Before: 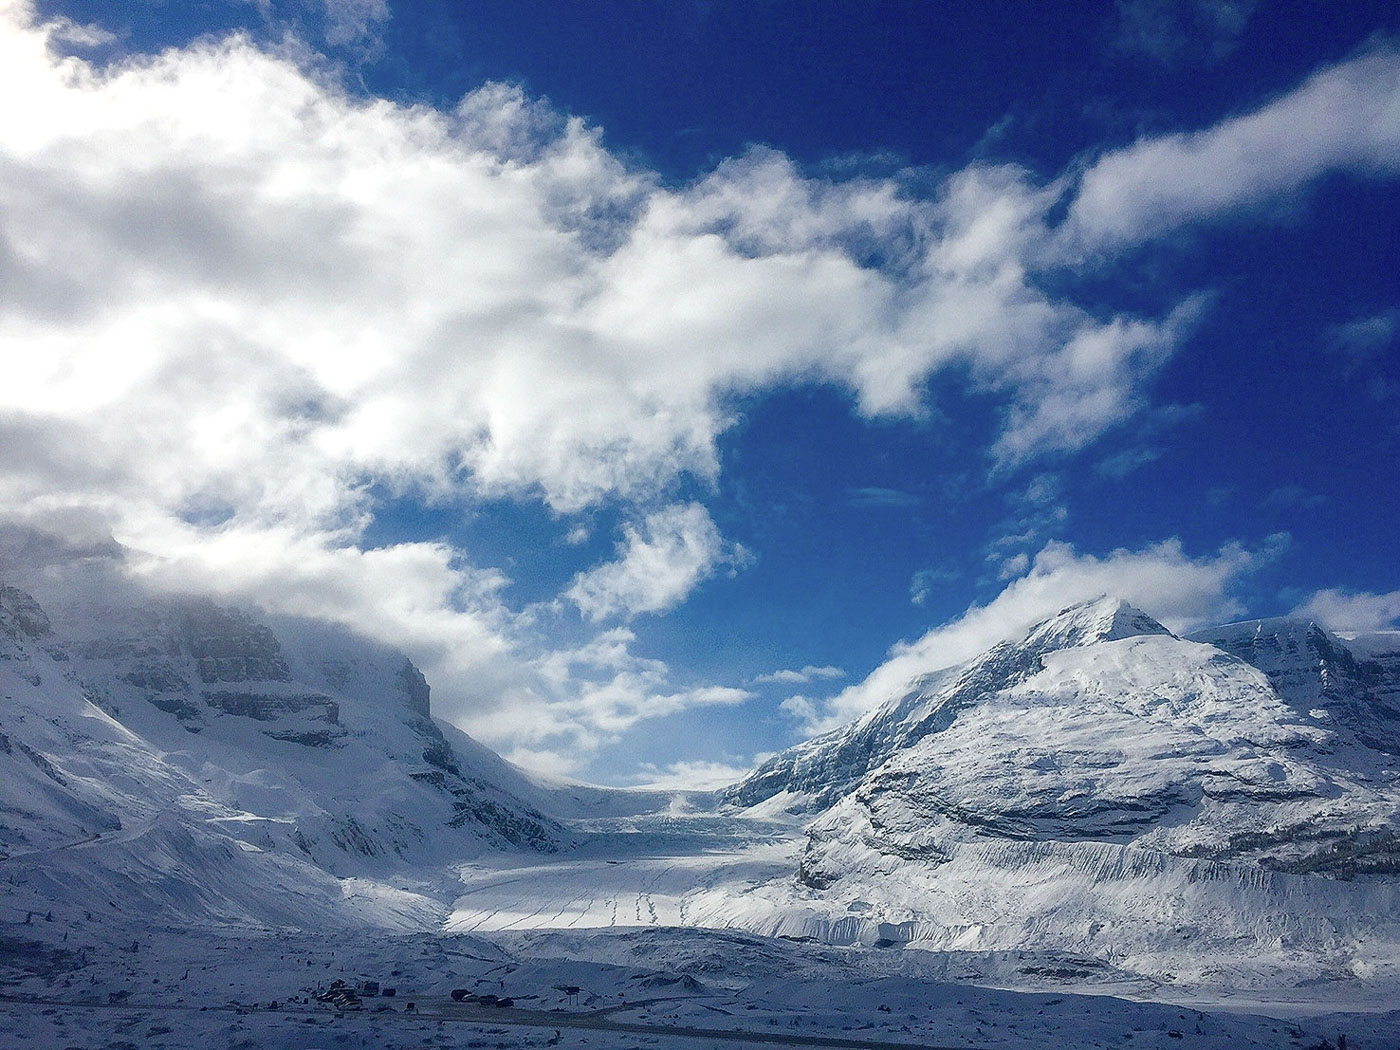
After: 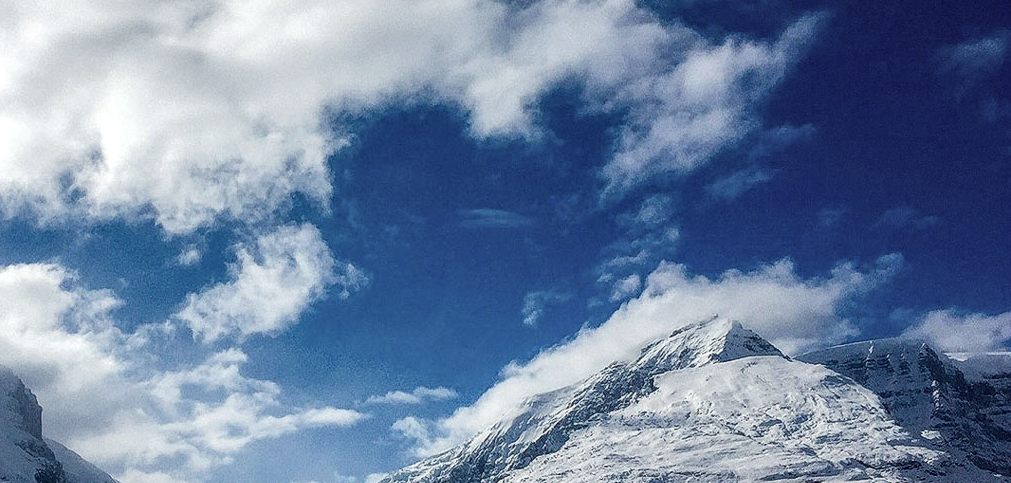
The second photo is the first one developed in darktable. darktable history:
local contrast: detail 130%
color zones: mix -120.87%
tone curve: curves: ch0 [(0, 0) (0.003, 0.002) (0.011, 0.009) (0.025, 0.019) (0.044, 0.031) (0.069, 0.044) (0.1, 0.061) (0.136, 0.087) (0.177, 0.127) (0.224, 0.172) (0.277, 0.226) (0.335, 0.295) (0.399, 0.367) (0.468, 0.445) (0.543, 0.536) (0.623, 0.626) (0.709, 0.717) (0.801, 0.806) (0.898, 0.889) (1, 1)], color space Lab, linked channels, preserve colors none
crop and rotate: left 27.763%, top 26.609%, bottom 27.369%
